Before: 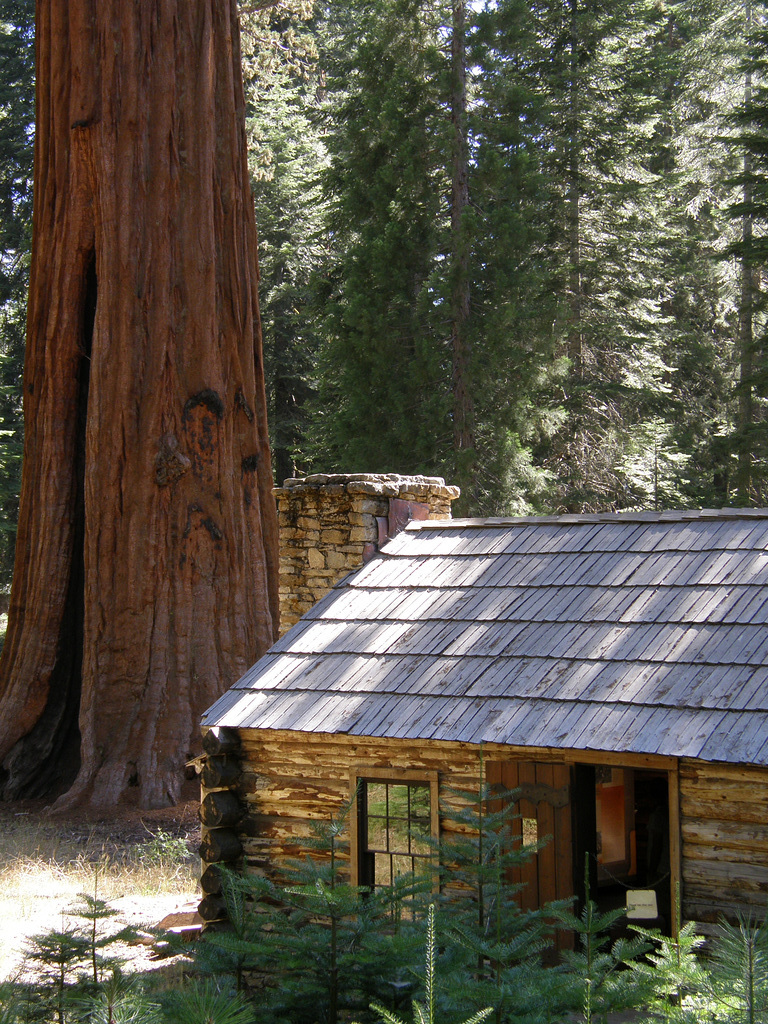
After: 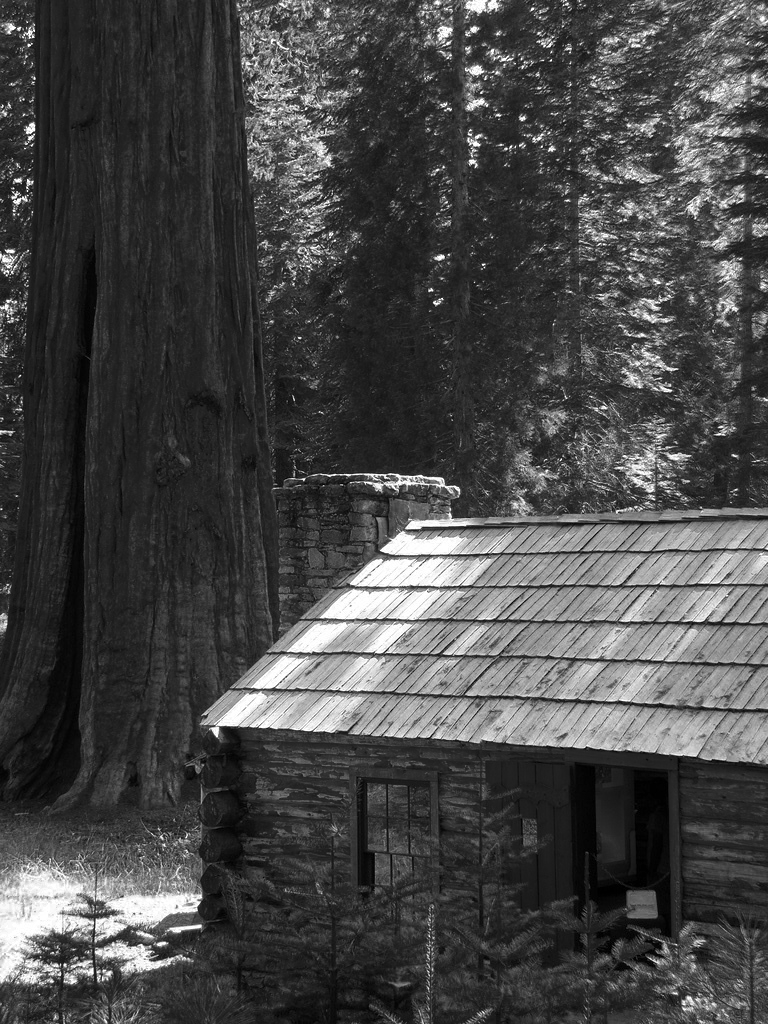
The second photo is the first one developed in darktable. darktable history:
color balance rgb: perceptual saturation grading › global saturation 20%, perceptual saturation grading › highlights -25%, perceptual saturation grading › shadows 50%
color zones: curves: ch0 [(0.287, 0.048) (0.493, 0.484) (0.737, 0.816)]; ch1 [(0, 0) (0.143, 0) (0.286, 0) (0.429, 0) (0.571, 0) (0.714, 0) (0.857, 0)]
